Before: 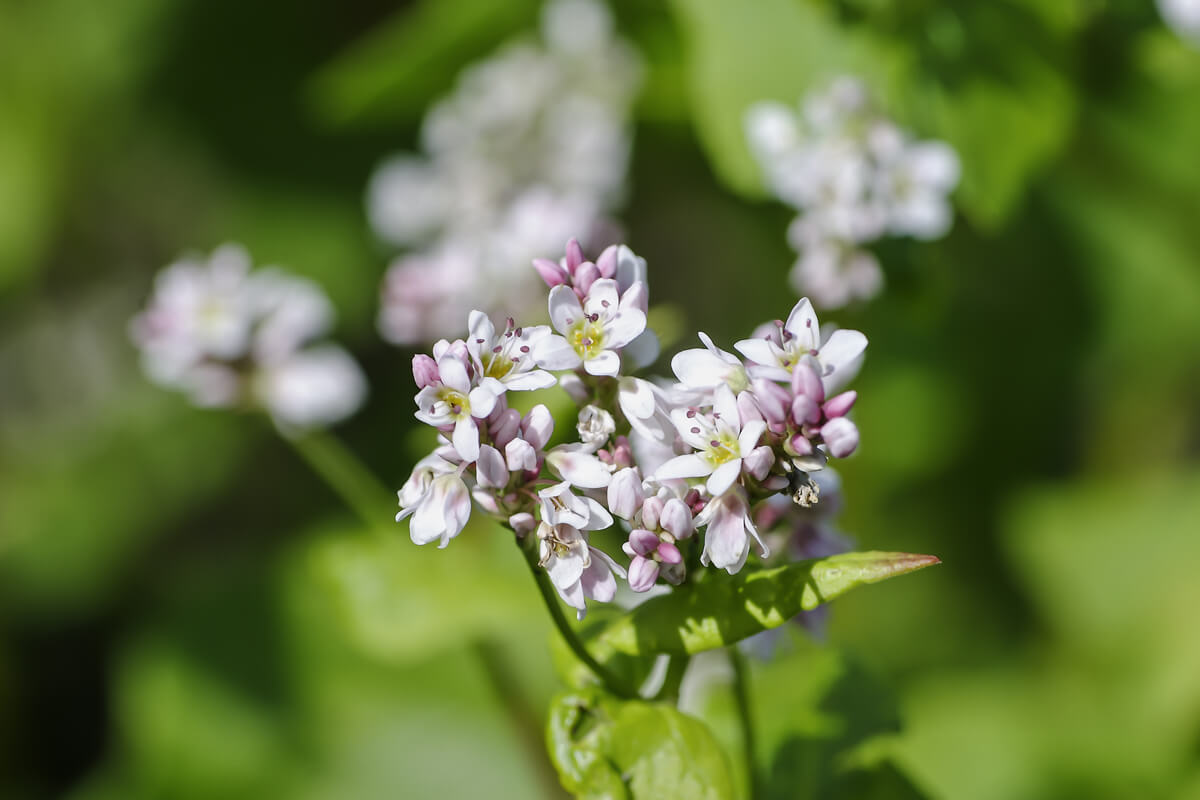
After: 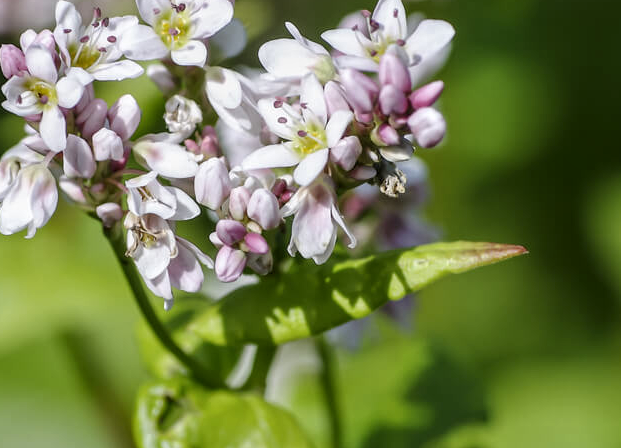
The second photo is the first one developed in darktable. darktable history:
crop: left 34.479%, top 38.822%, right 13.718%, bottom 5.172%
local contrast: on, module defaults
